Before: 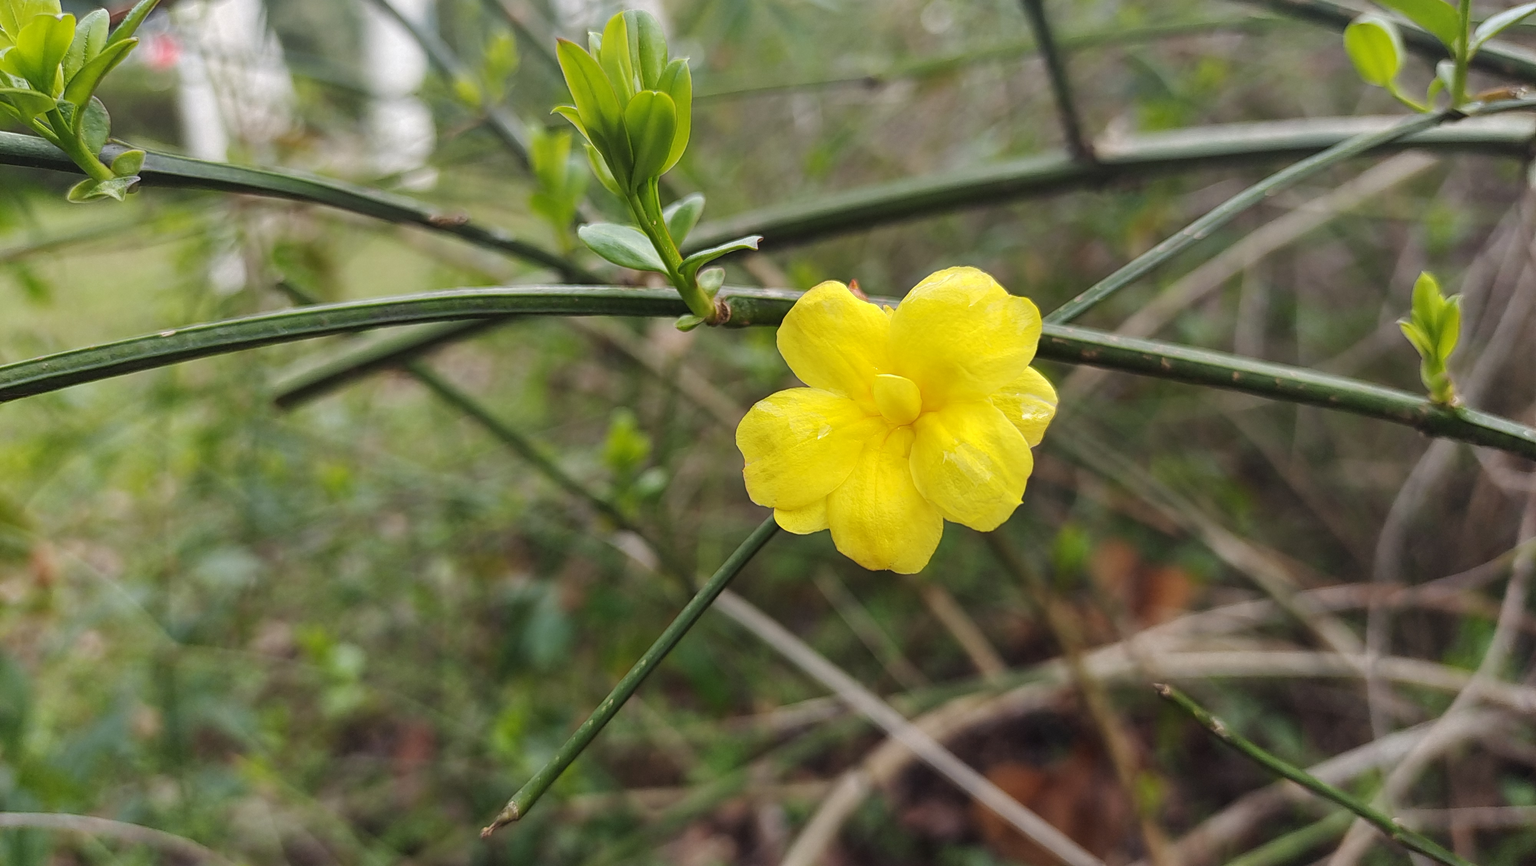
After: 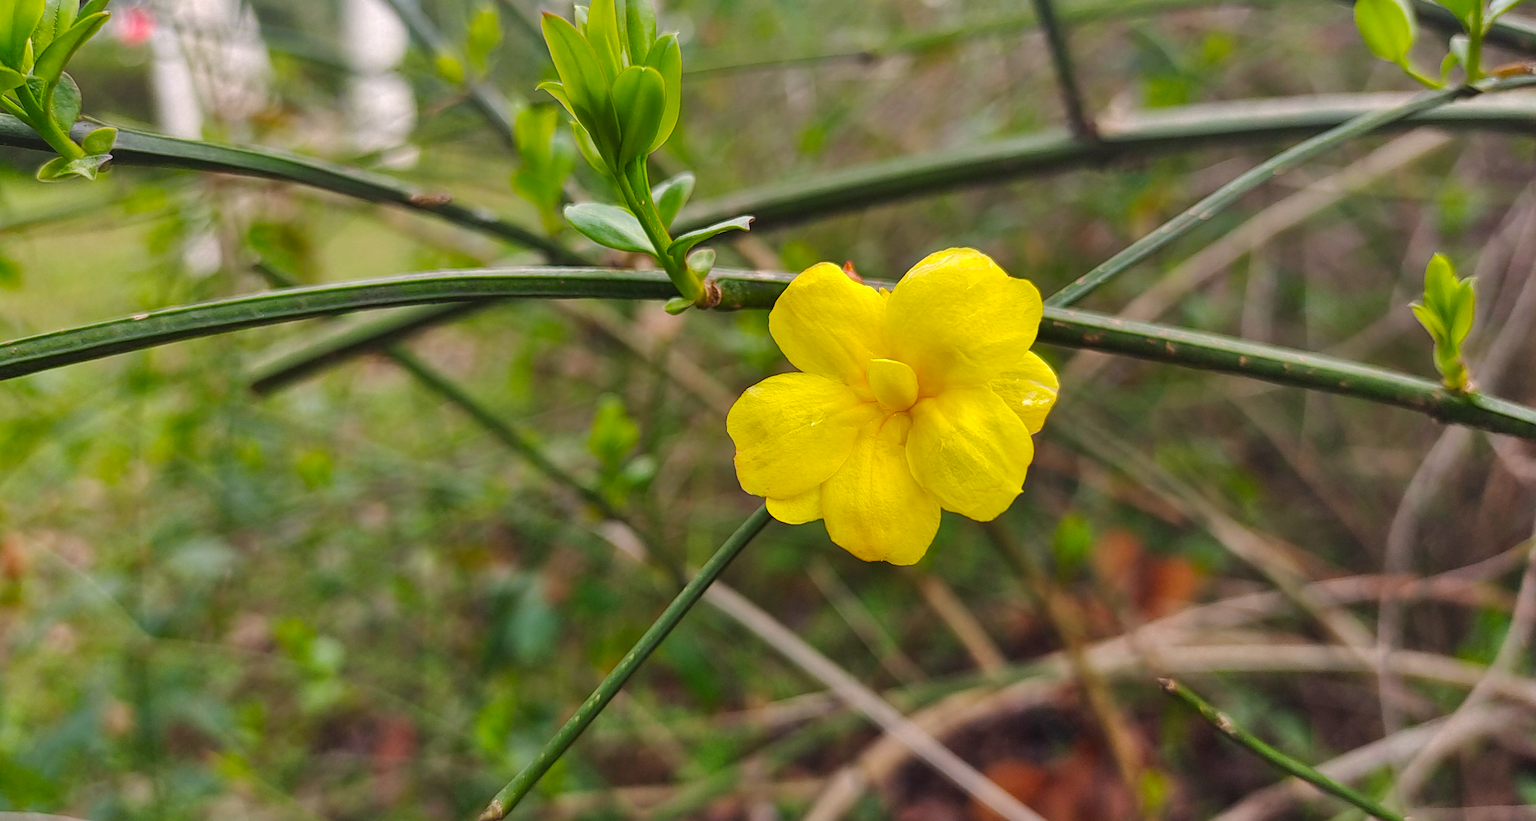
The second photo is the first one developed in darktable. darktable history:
color correction: highlights a* 3.46, highlights b* 1.91, saturation 1.2
crop: left 2.085%, top 3.123%, right 1.009%, bottom 4.978%
shadows and highlights: soften with gaussian
